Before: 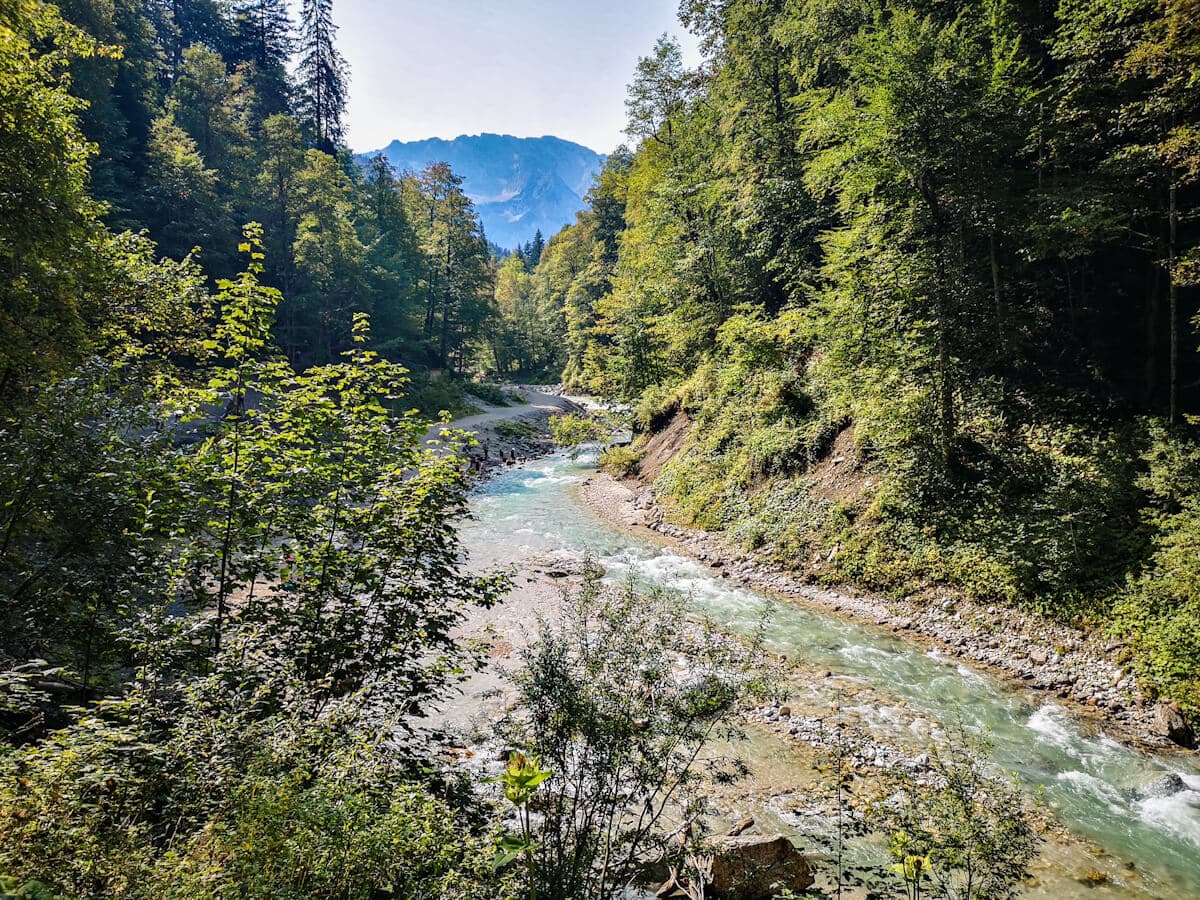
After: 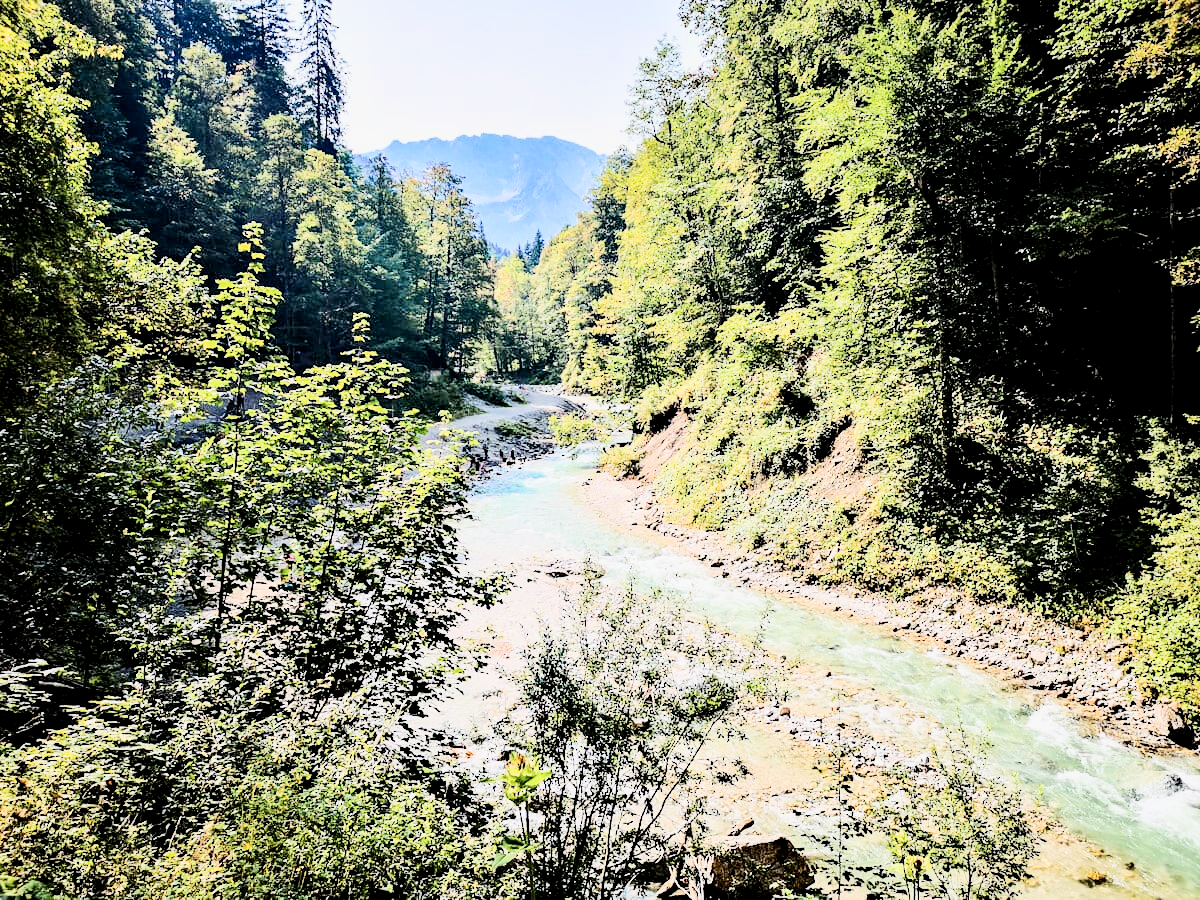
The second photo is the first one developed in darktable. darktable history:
exposure: exposure 1.5 EV, compensate highlight preservation false
filmic rgb: black relative exposure -3.21 EV, white relative exposure 7.02 EV, hardness 1.46, contrast 1.35
contrast brightness saturation: contrast 0.28
